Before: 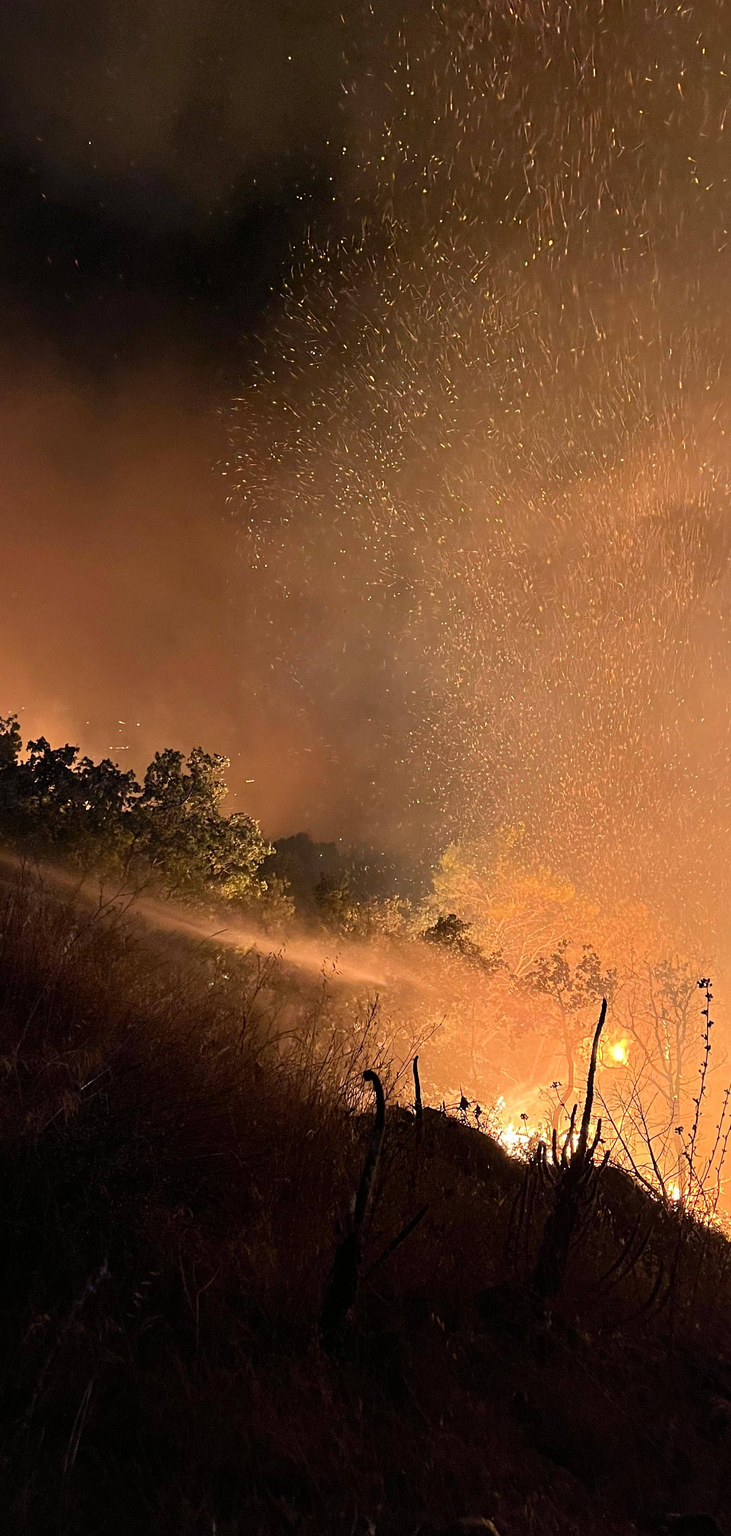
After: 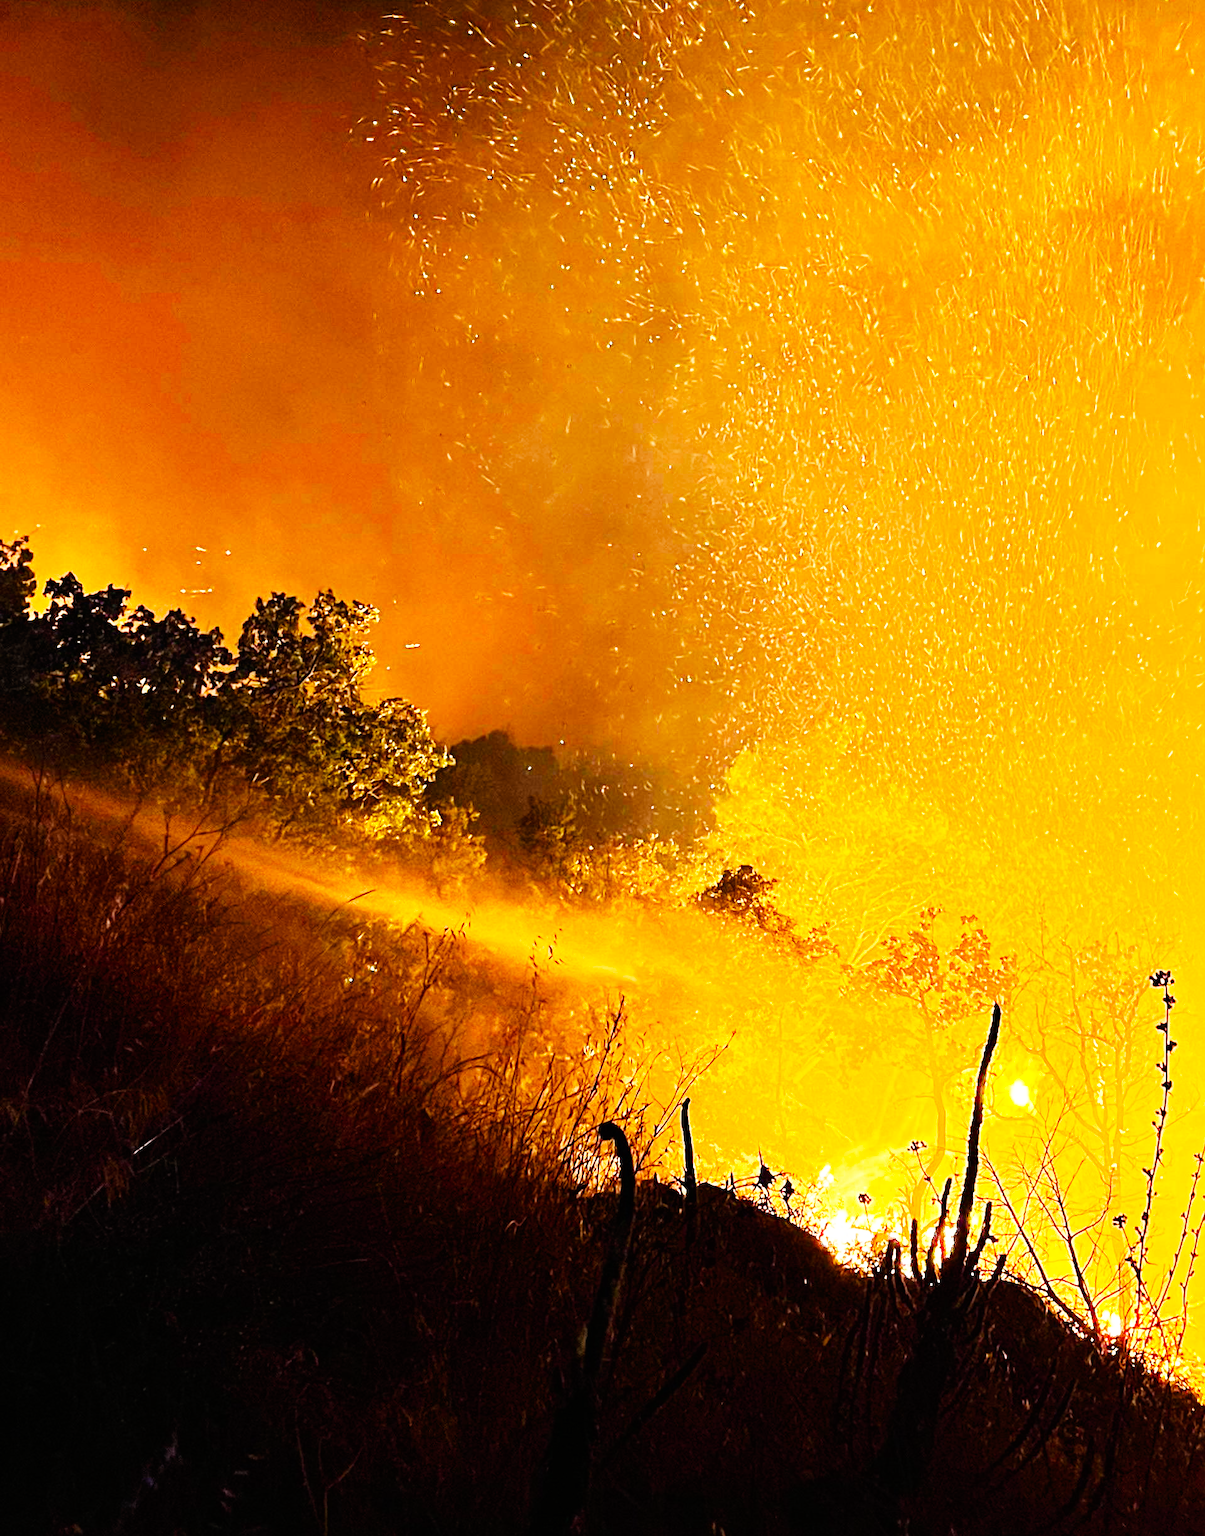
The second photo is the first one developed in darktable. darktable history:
base curve: curves: ch0 [(0, 0) (0.007, 0.004) (0.027, 0.03) (0.046, 0.07) (0.207, 0.54) (0.442, 0.872) (0.673, 0.972) (1, 1)], preserve colors none
crop and rotate: top 25.357%, bottom 13.942%
color balance rgb: linear chroma grading › global chroma 15%, perceptual saturation grading › global saturation 30%
